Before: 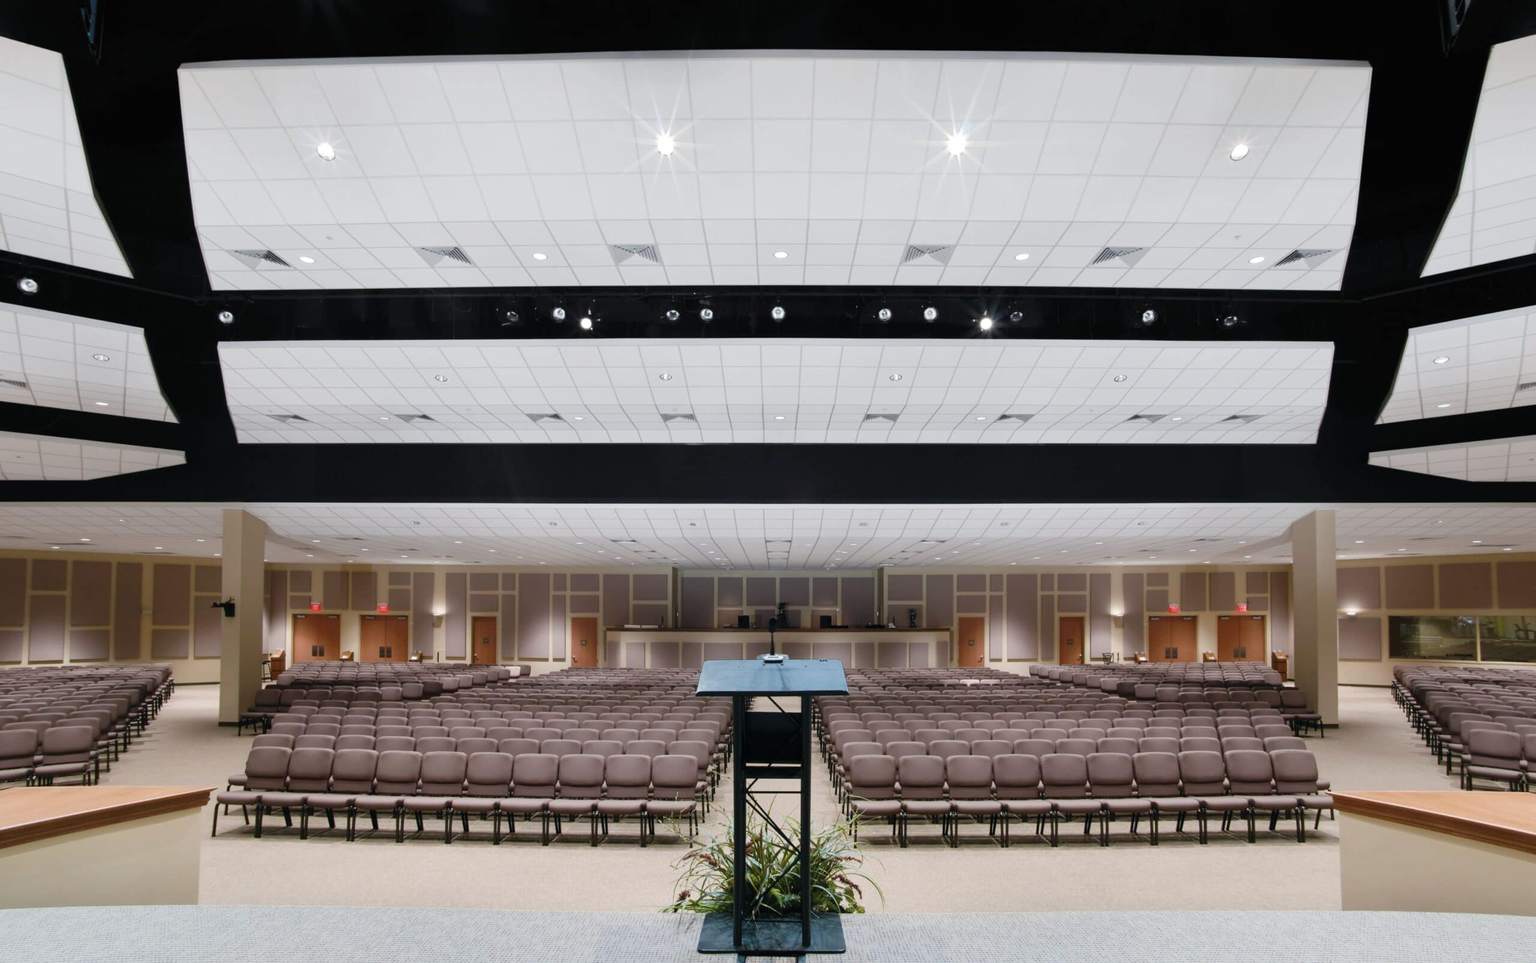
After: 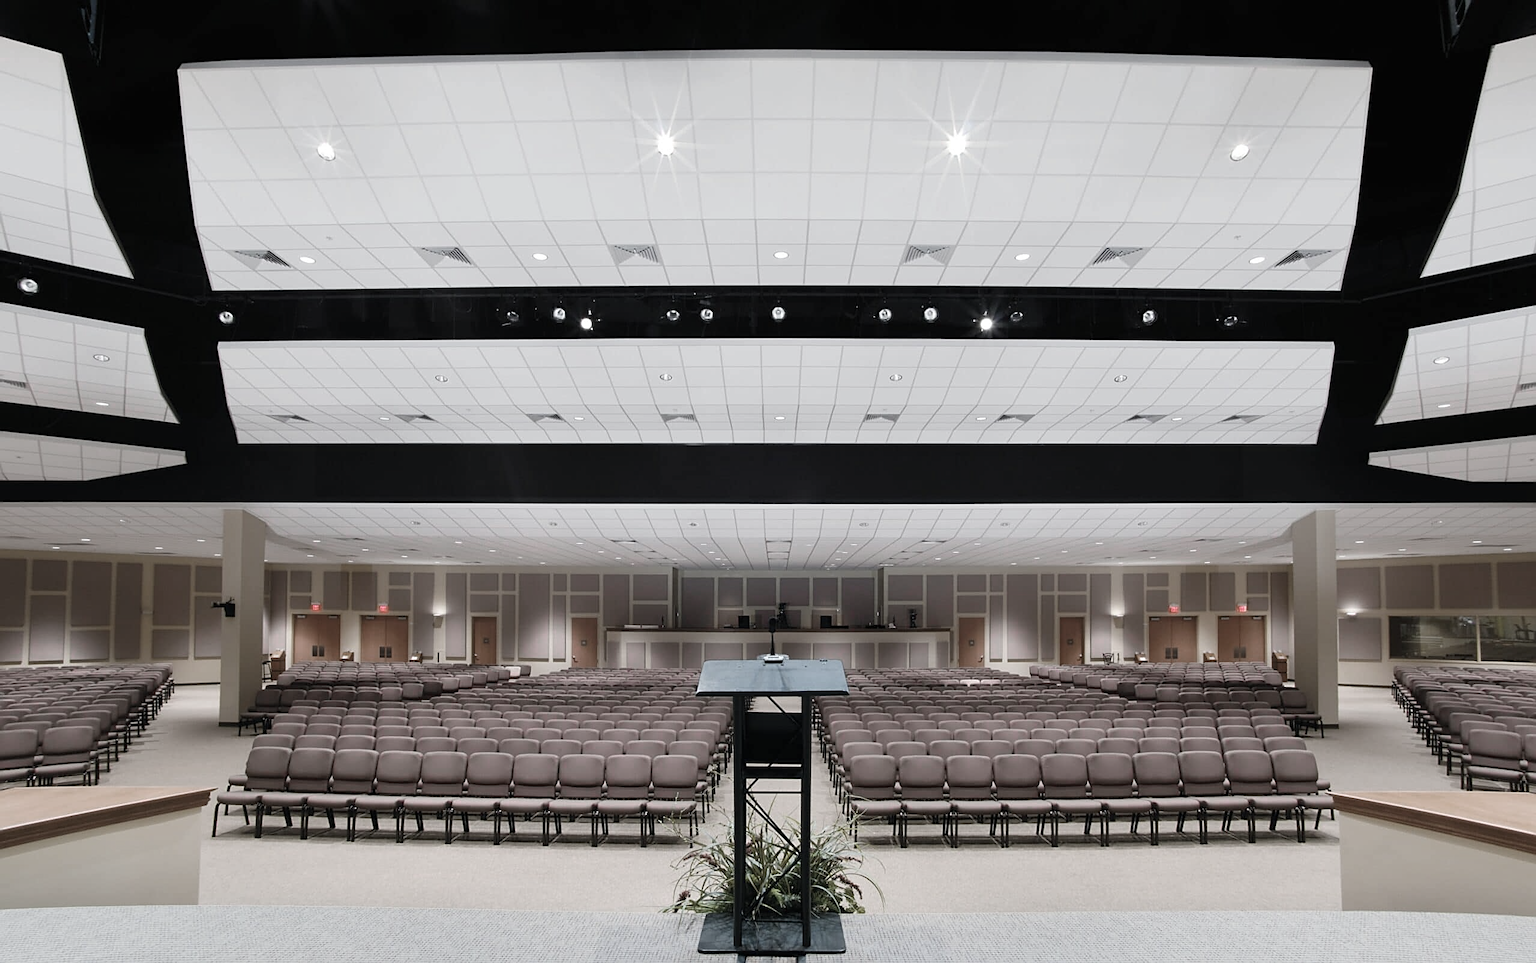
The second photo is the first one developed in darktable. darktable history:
color zones: curves: ch0 [(0, 0.6) (0.129, 0.508) (0.193, 0.483) (0.429, 0.5) (0.571, 0.5) (0.714, 0.5) (0.857, 0.5) (1, 0.6)]; ch1 [(0, 0.481) (0.112, 0.245) (0.213, 0.223) (0.429, 0.233) (0.571, 0.231) (0.683, 0.242) (0.857, 0.296) (1, 0.481)]
sharpen: on, module defaults
